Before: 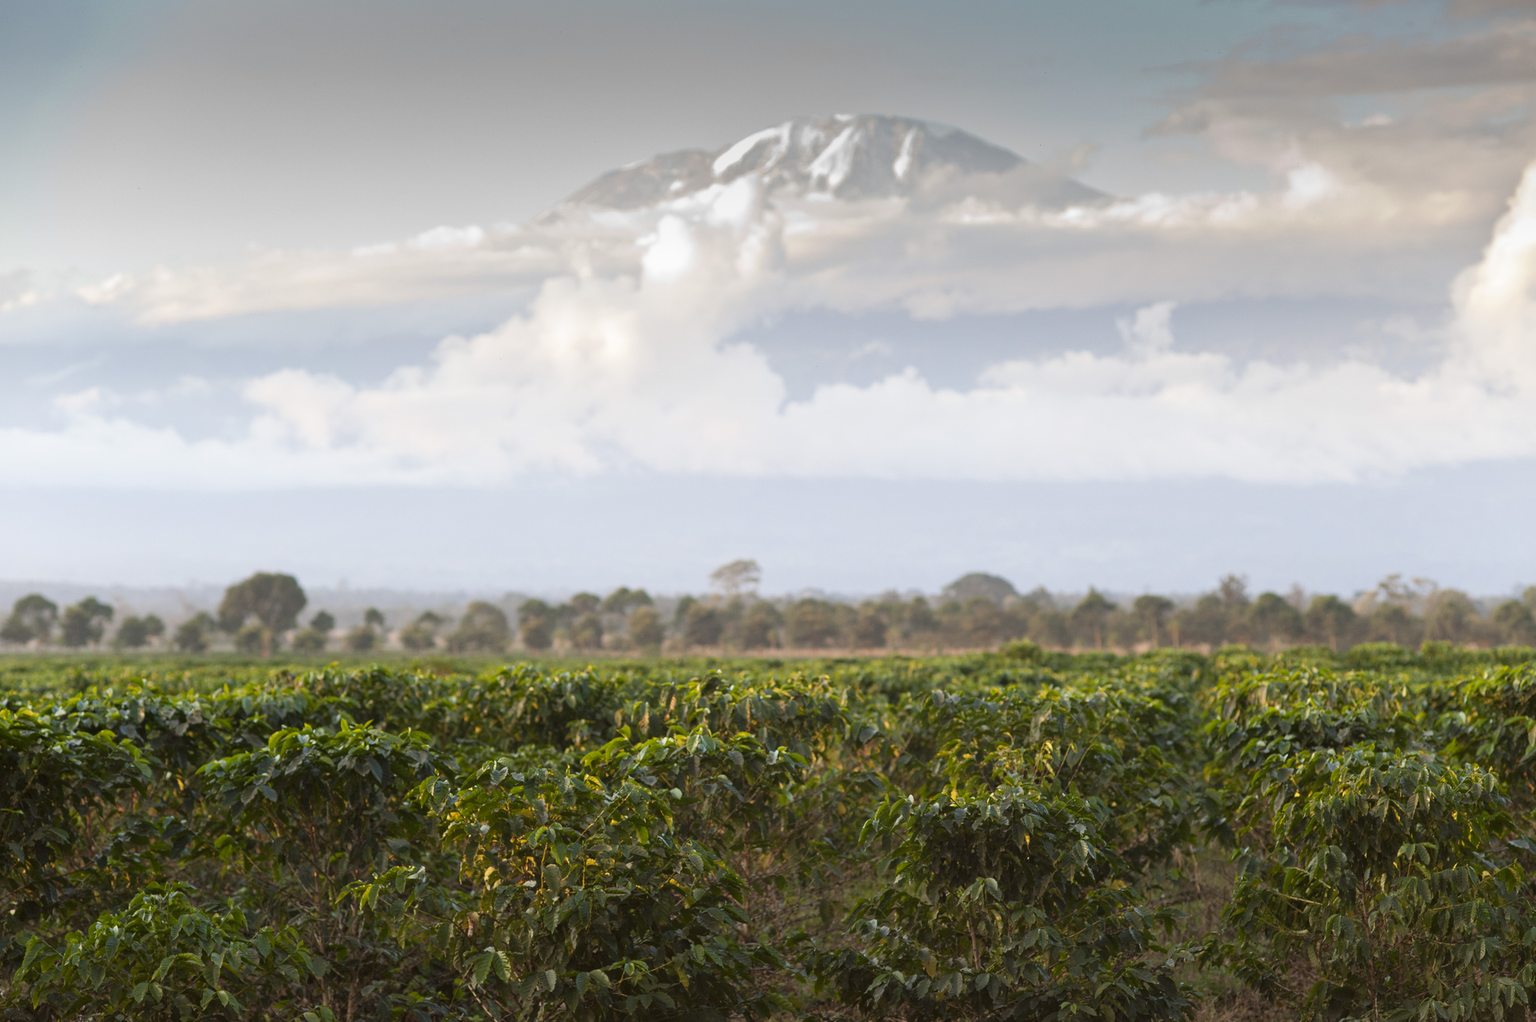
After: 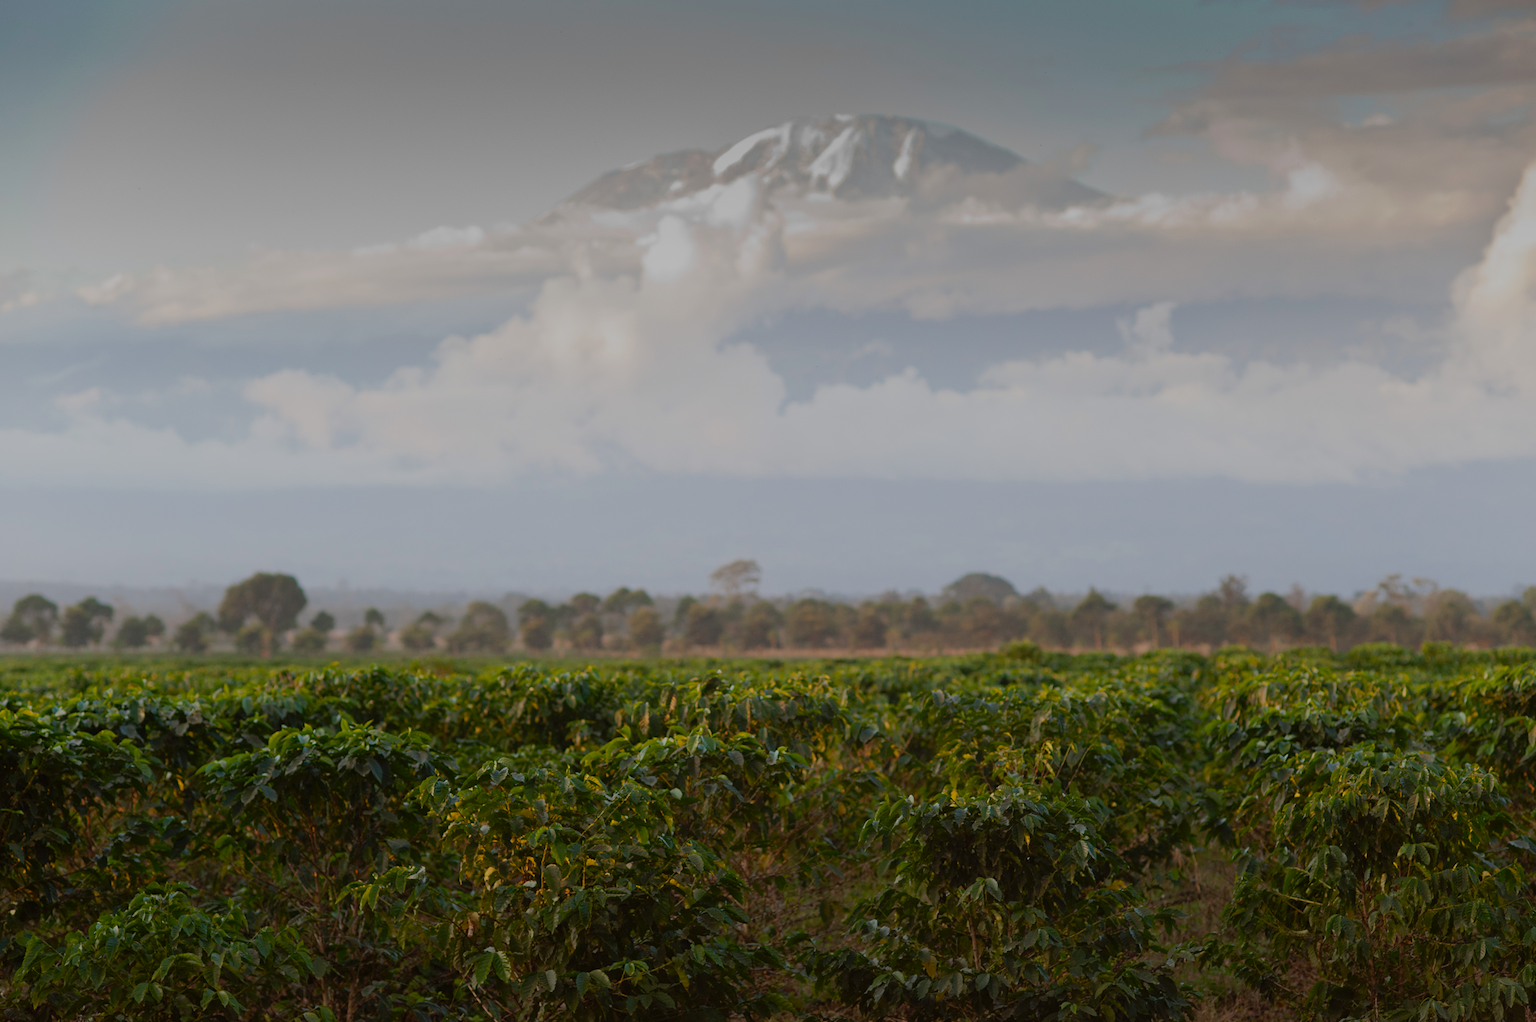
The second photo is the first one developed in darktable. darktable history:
exposure: black level correction 0.011, exposure -0.485 EV, compensate exposure bias true, compensate highlight preservation false
local contrast: highlights 68%, shadows 64%, detail 80%, midtone range 0.322
